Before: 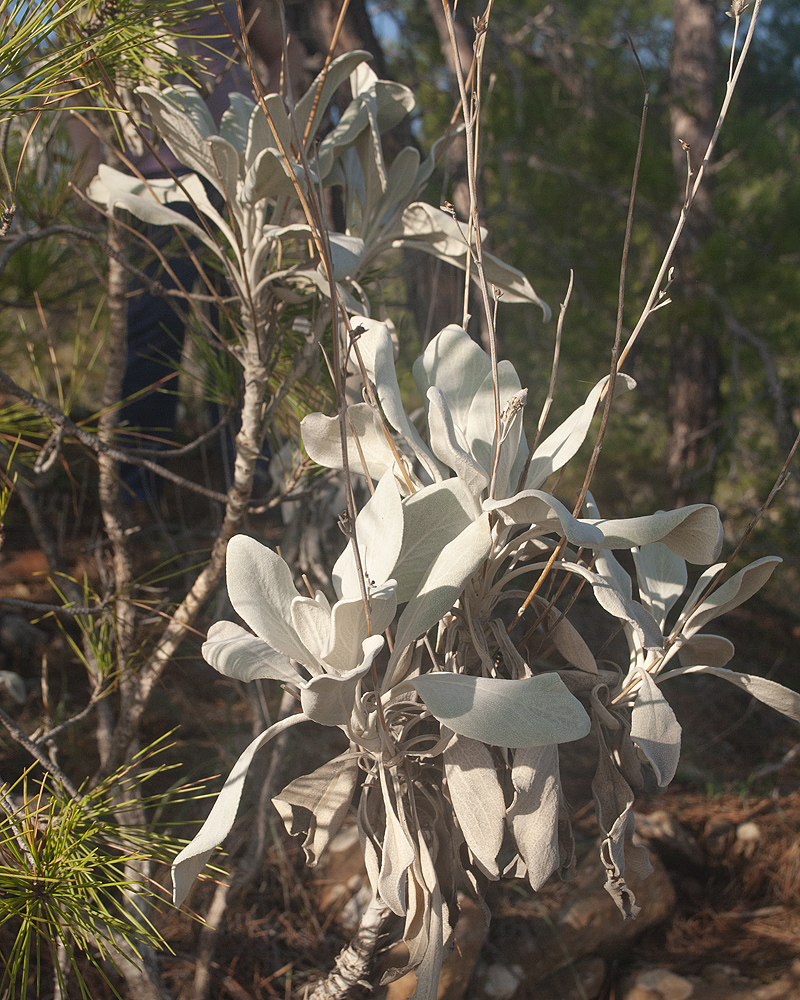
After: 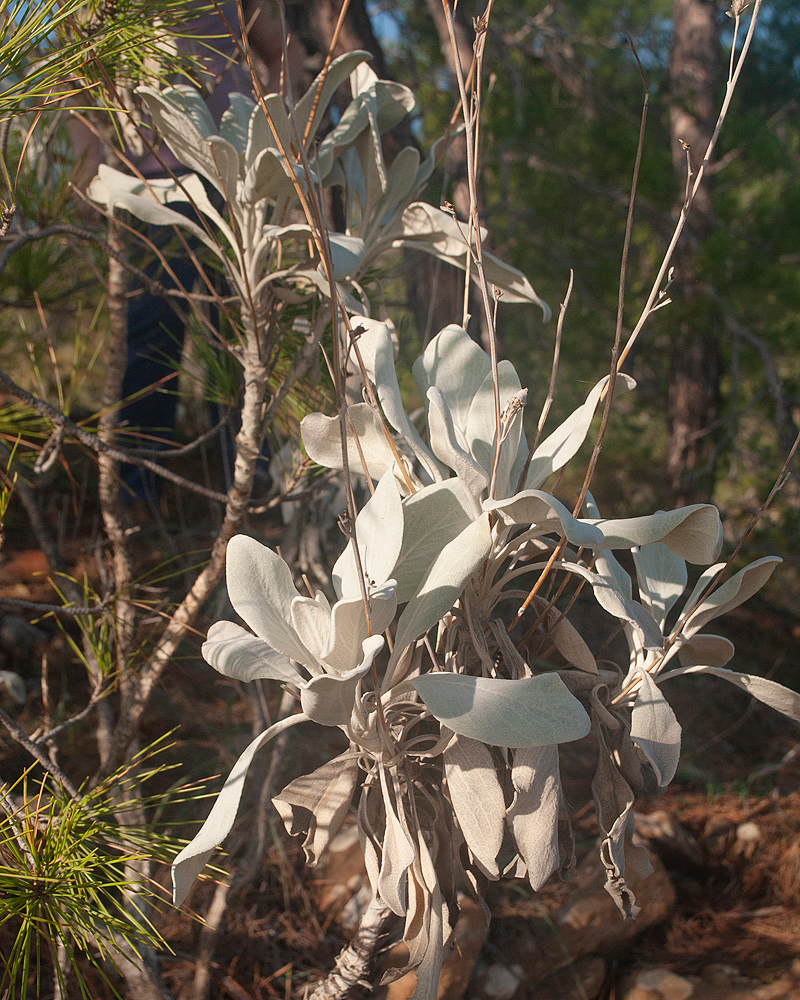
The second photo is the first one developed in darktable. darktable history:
exposure: exposure -0.066 EV, compensate highlight preservation false
